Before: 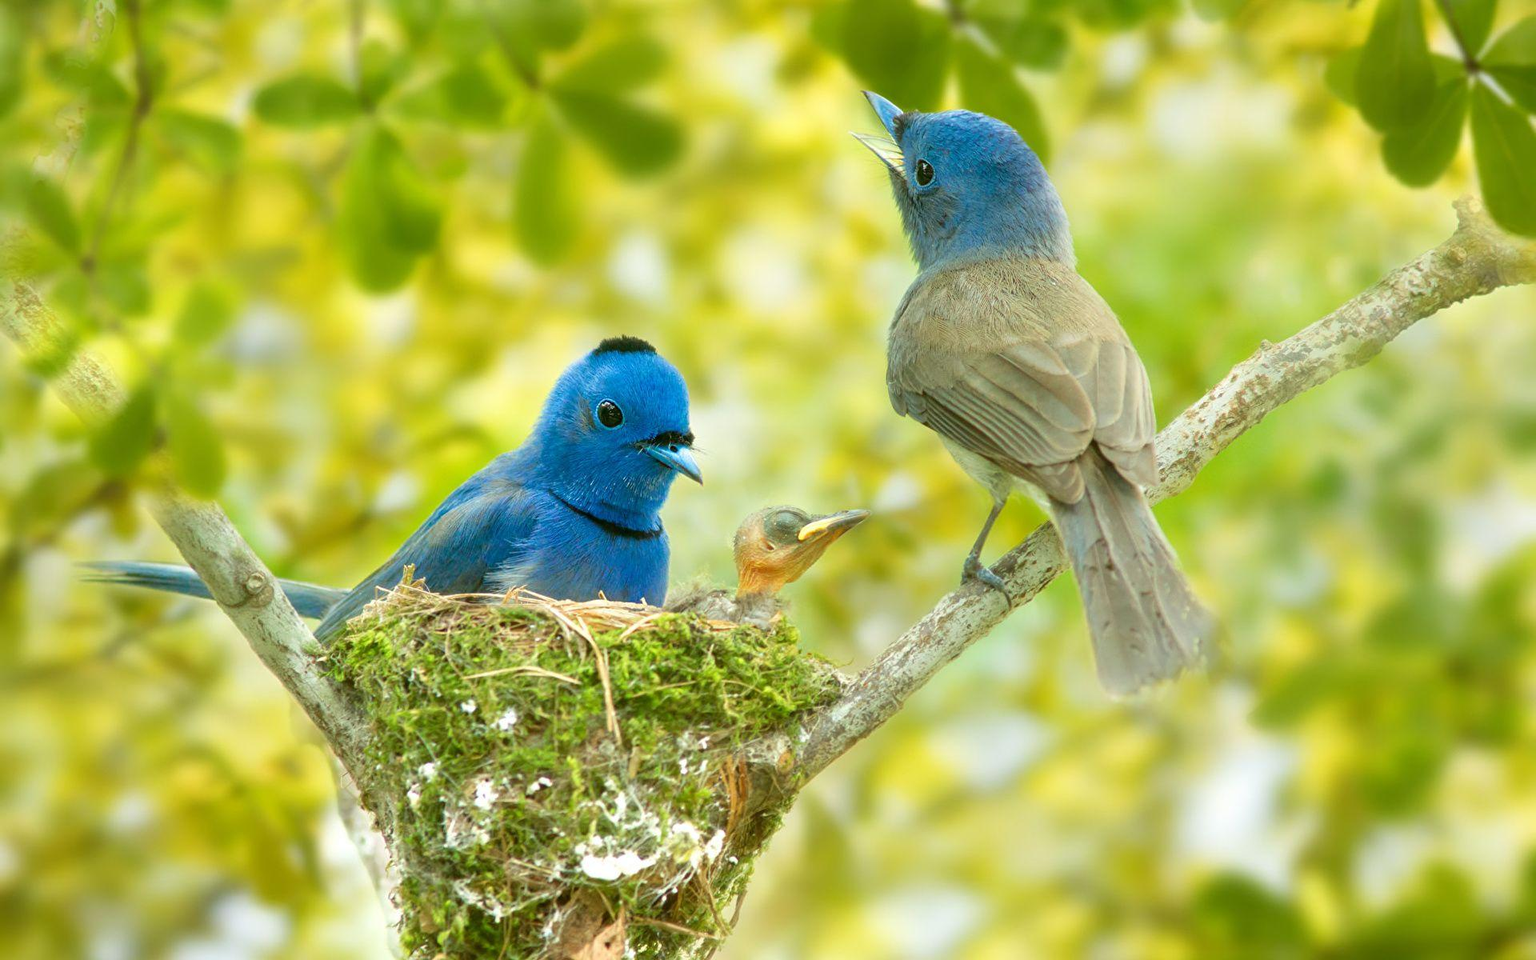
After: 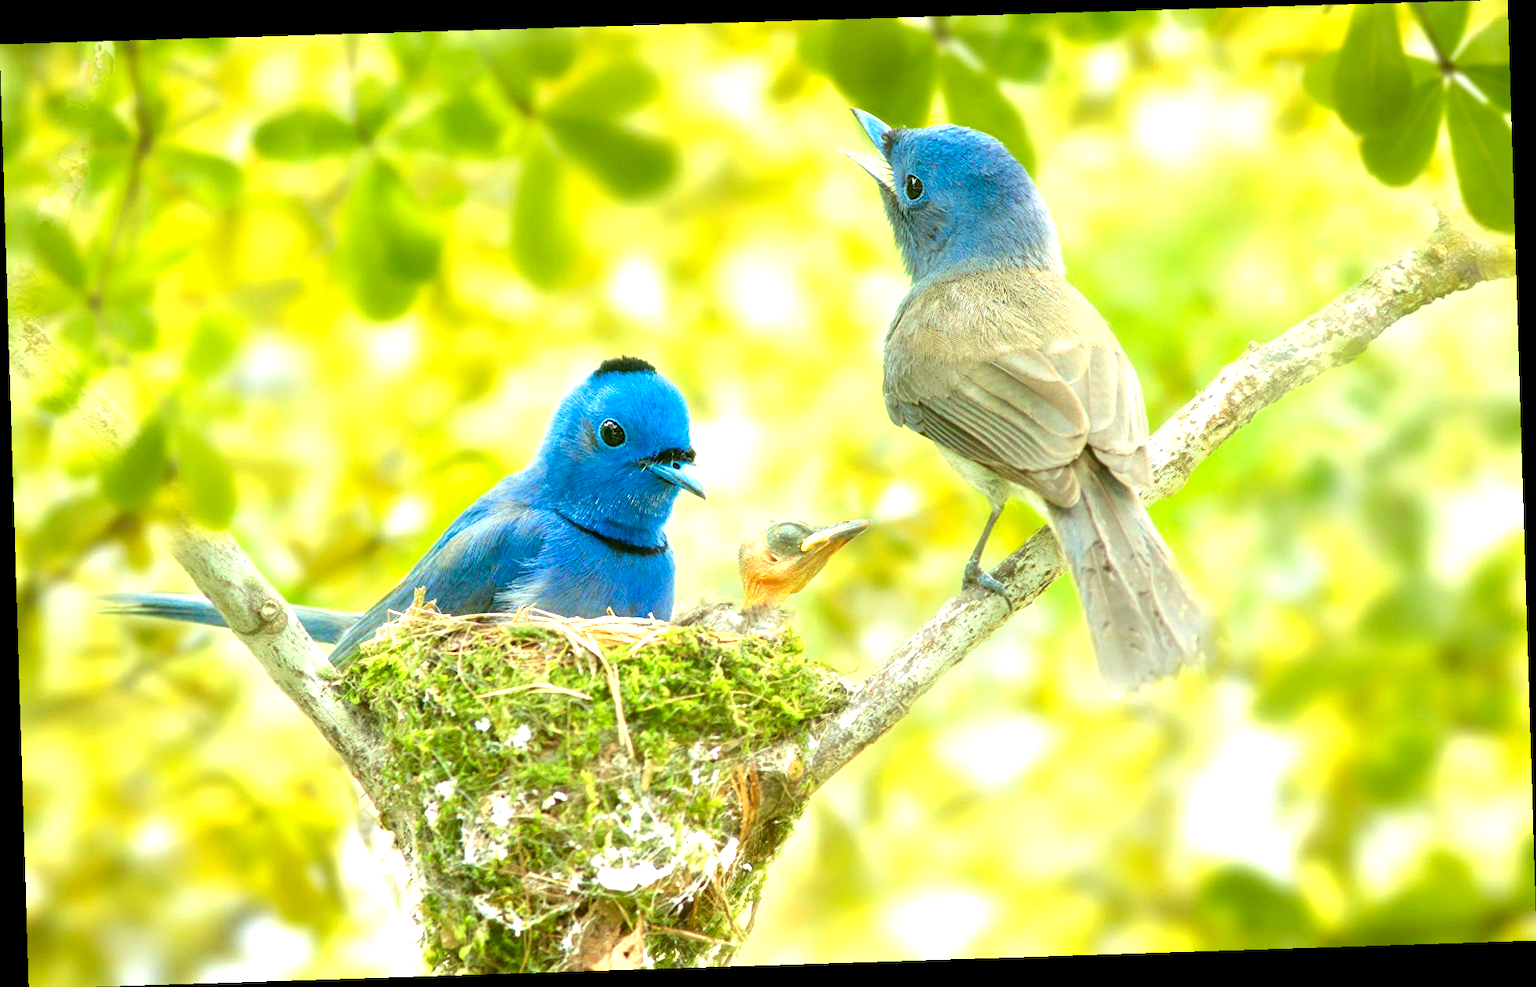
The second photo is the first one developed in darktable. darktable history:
rotate and perspective: rotation -1.77°, lens shift (horizontal) 0.004, automatic cropping off
levels: levels [0, 0.394, 0.787]
